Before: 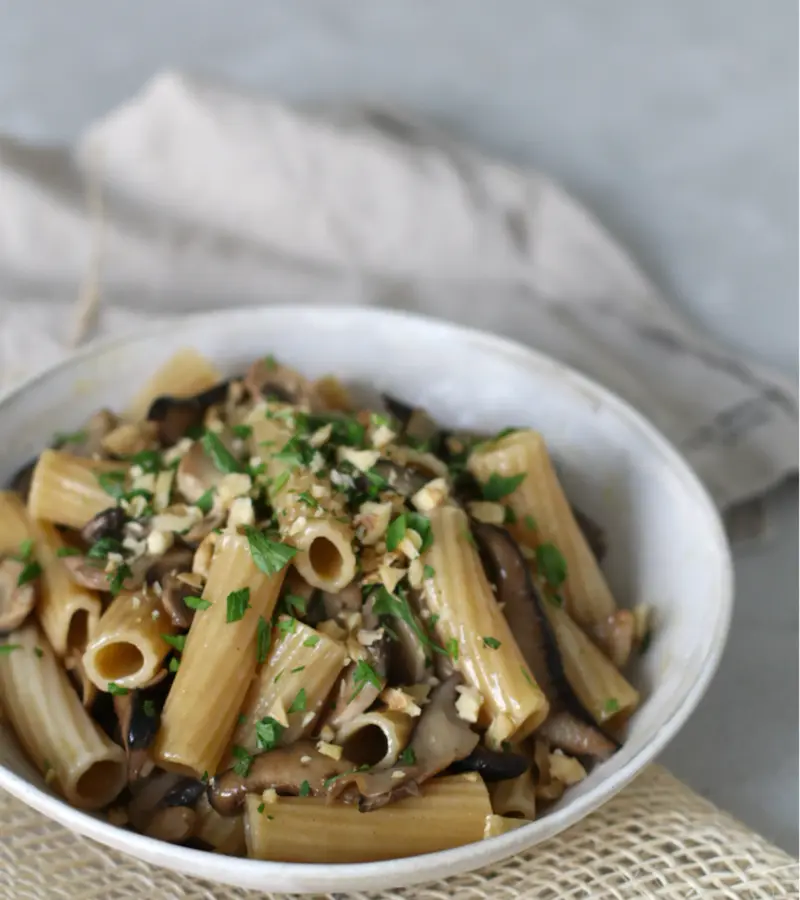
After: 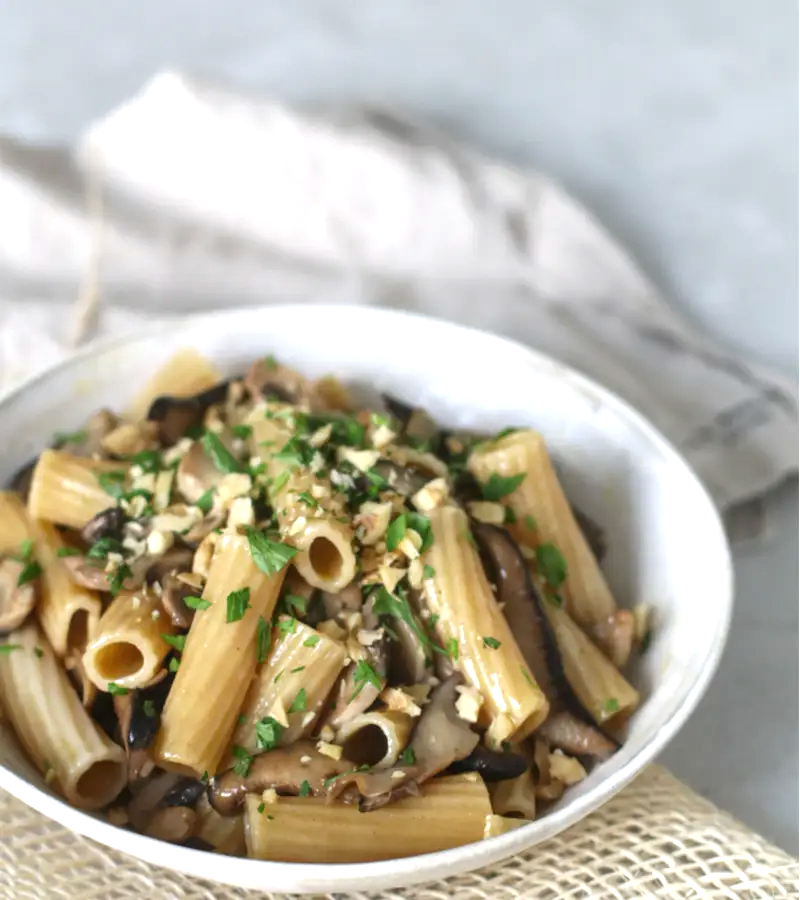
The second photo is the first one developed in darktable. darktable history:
contrast equalizer: octaves 7, y [[0.6 ×6], [0.55 ×6], [0 ×6], [0 ×6], [0 ×6]], mix -0.296
local contrast: on, module defaults
exposure: black level correction 0, exposure 0.695 EV, compensate highlight preservation false
